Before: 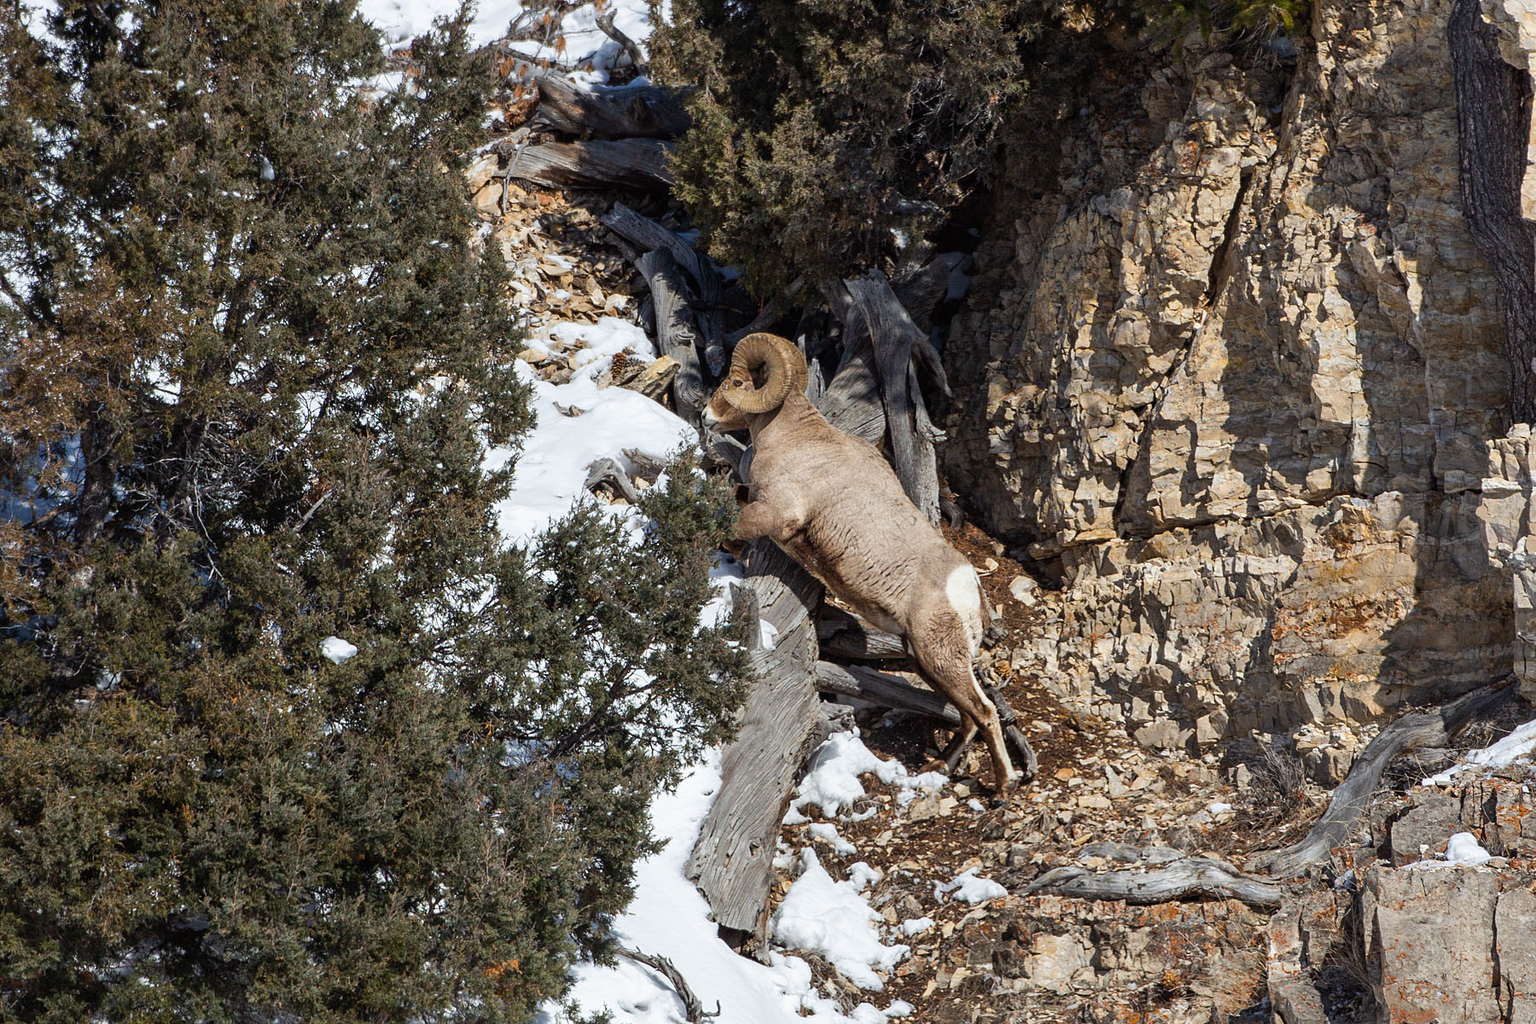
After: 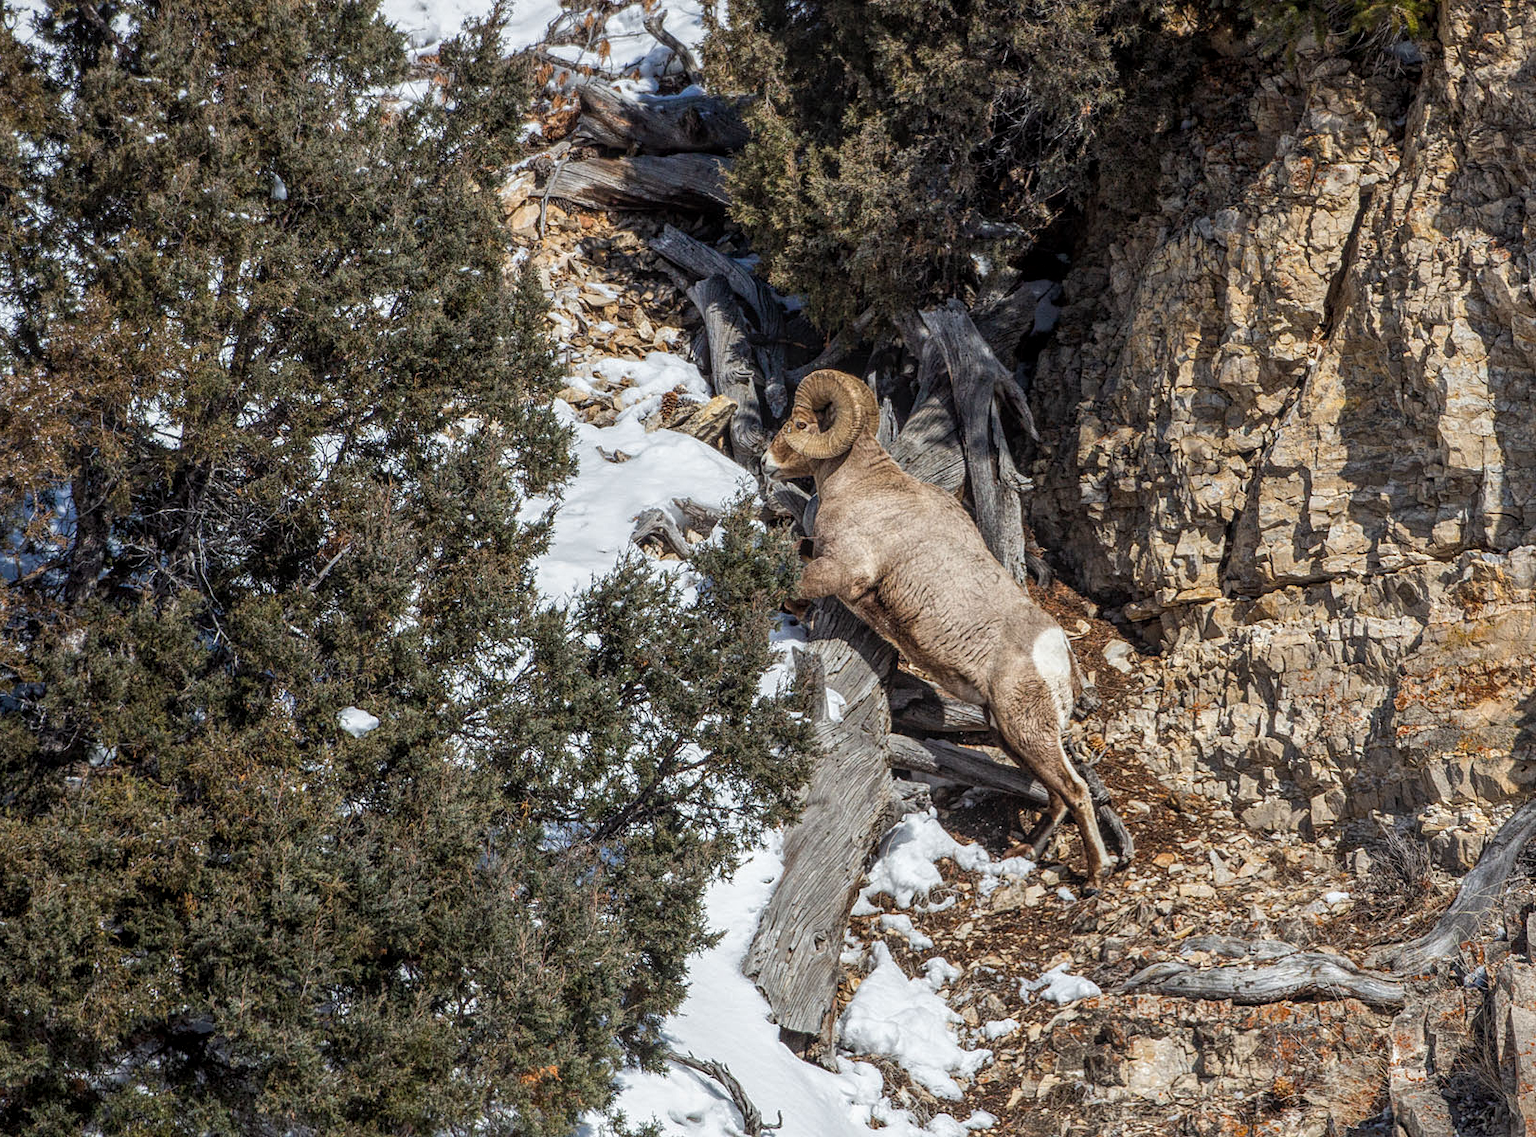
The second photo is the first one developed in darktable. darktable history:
crop and rotate: left 1.088%, right 8.807%
local contrast: highlights 74%, shadows 55%, detail 176%, midtone range 0.207
